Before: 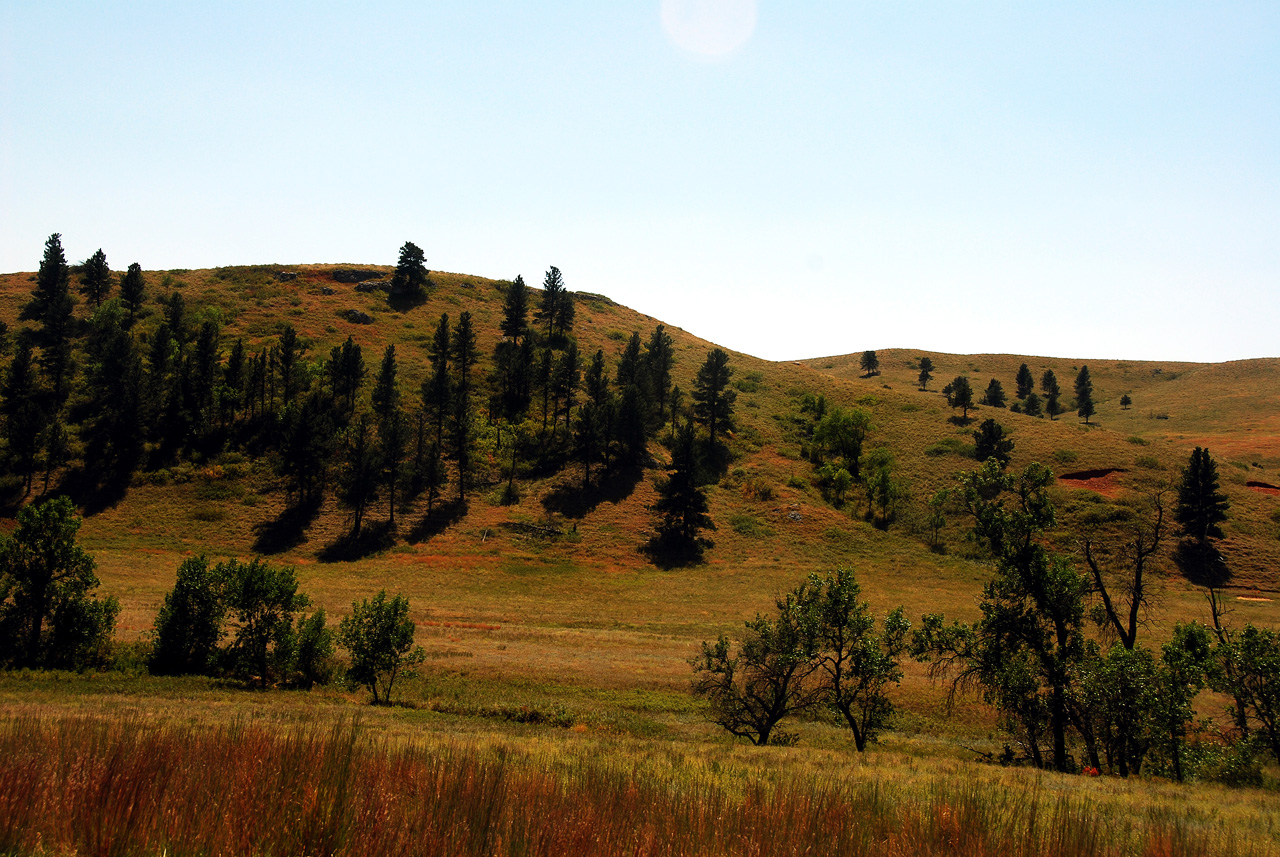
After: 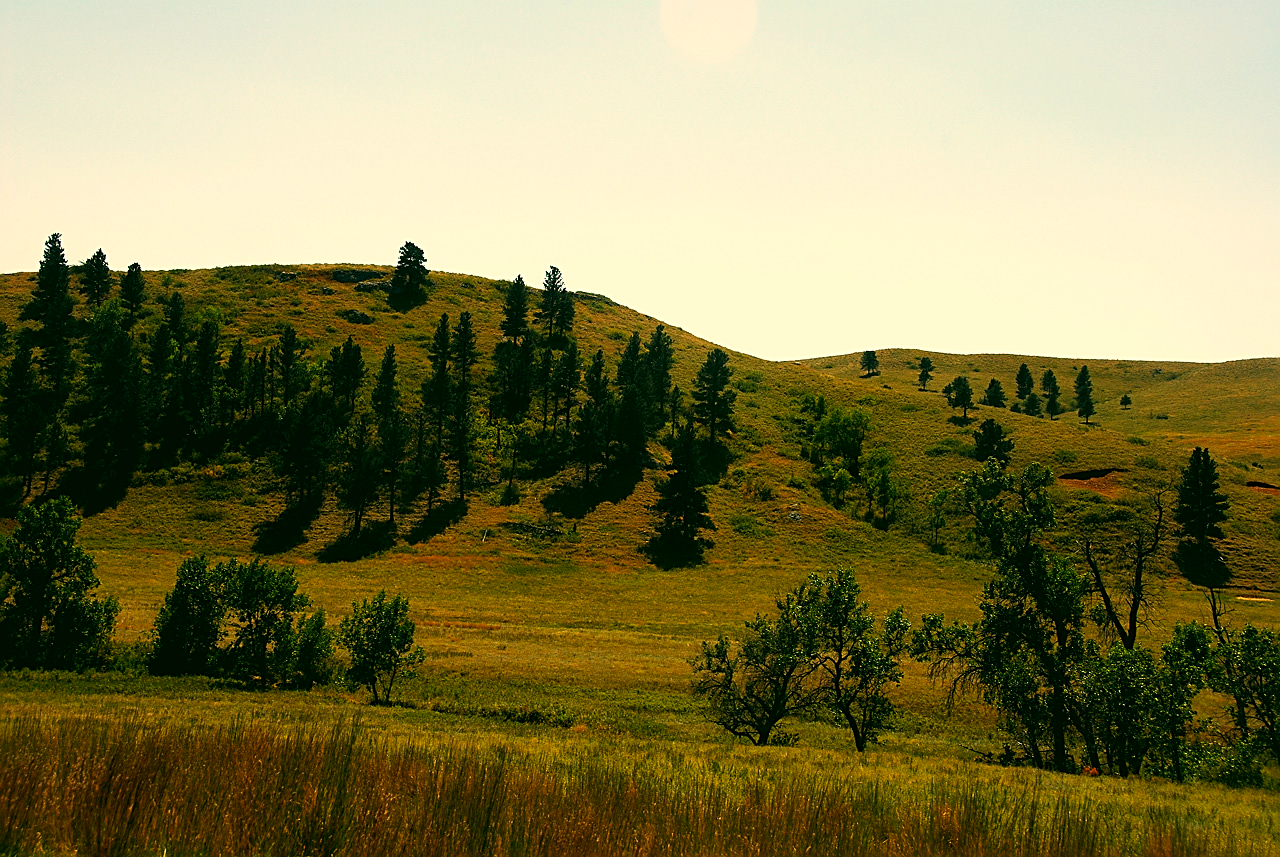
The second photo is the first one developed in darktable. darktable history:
color correction: highlights a* 4.93, highlights b* 23.68, shadows a* -16.22, shadows b* 3.94
sharpen: on, module defaults
